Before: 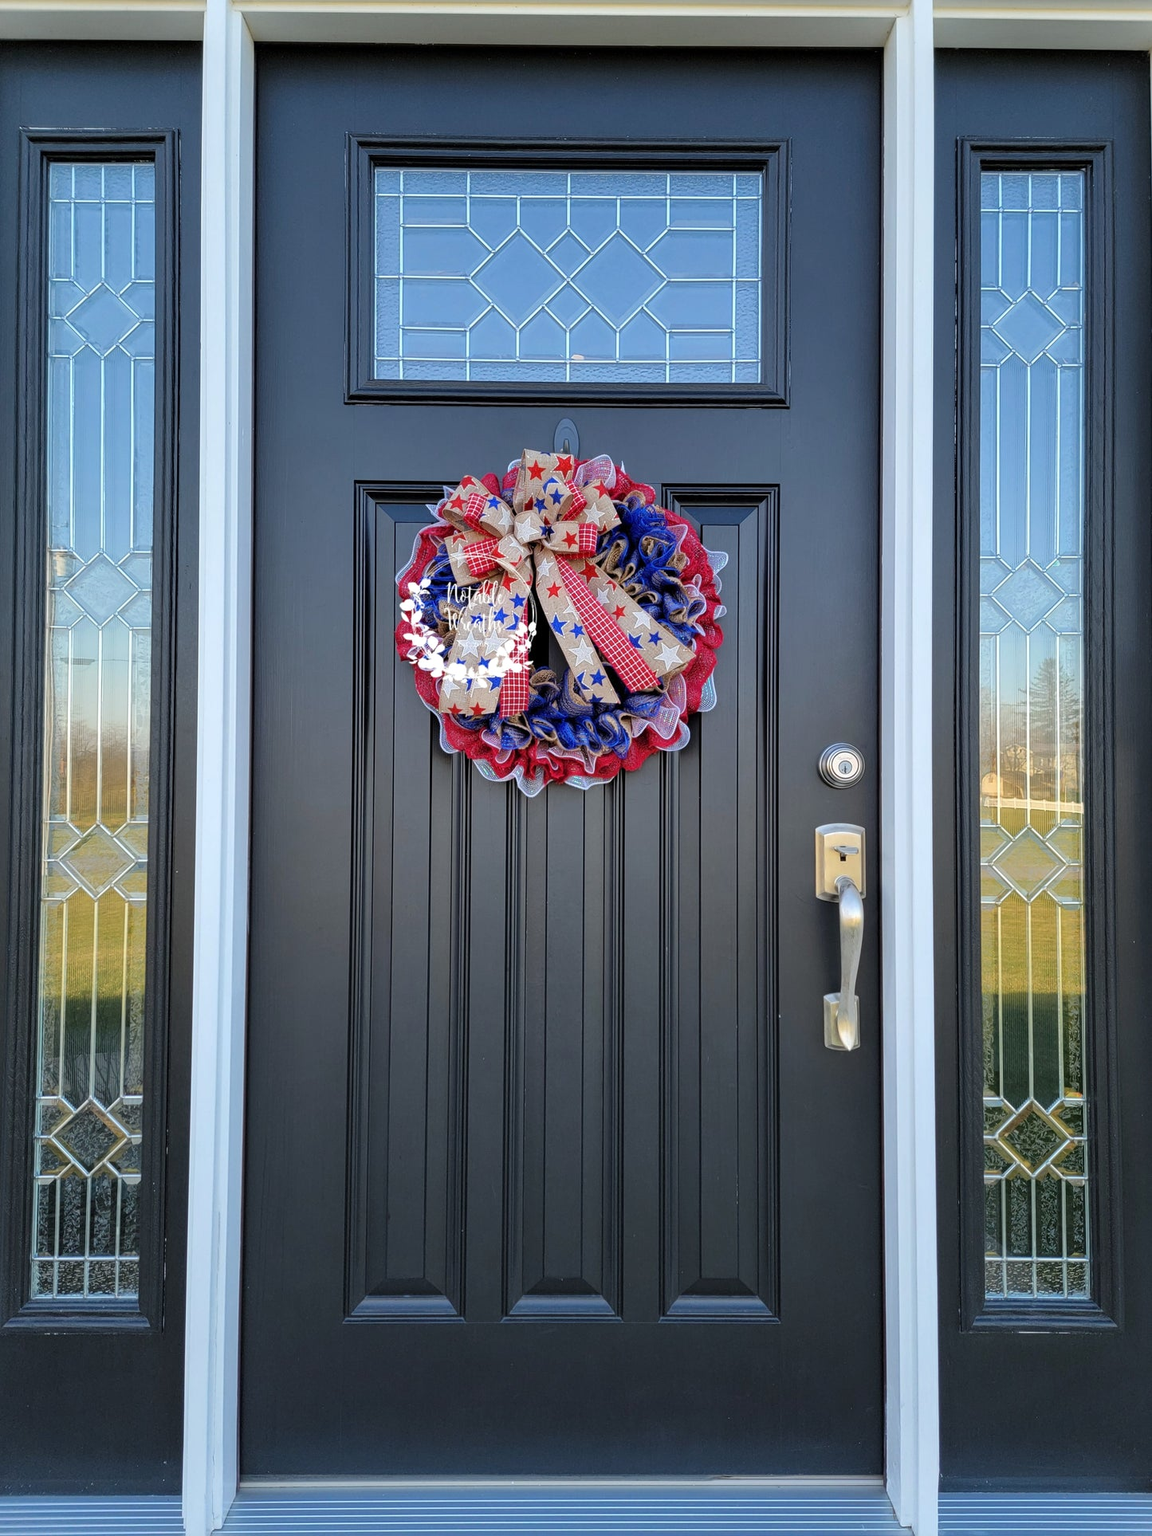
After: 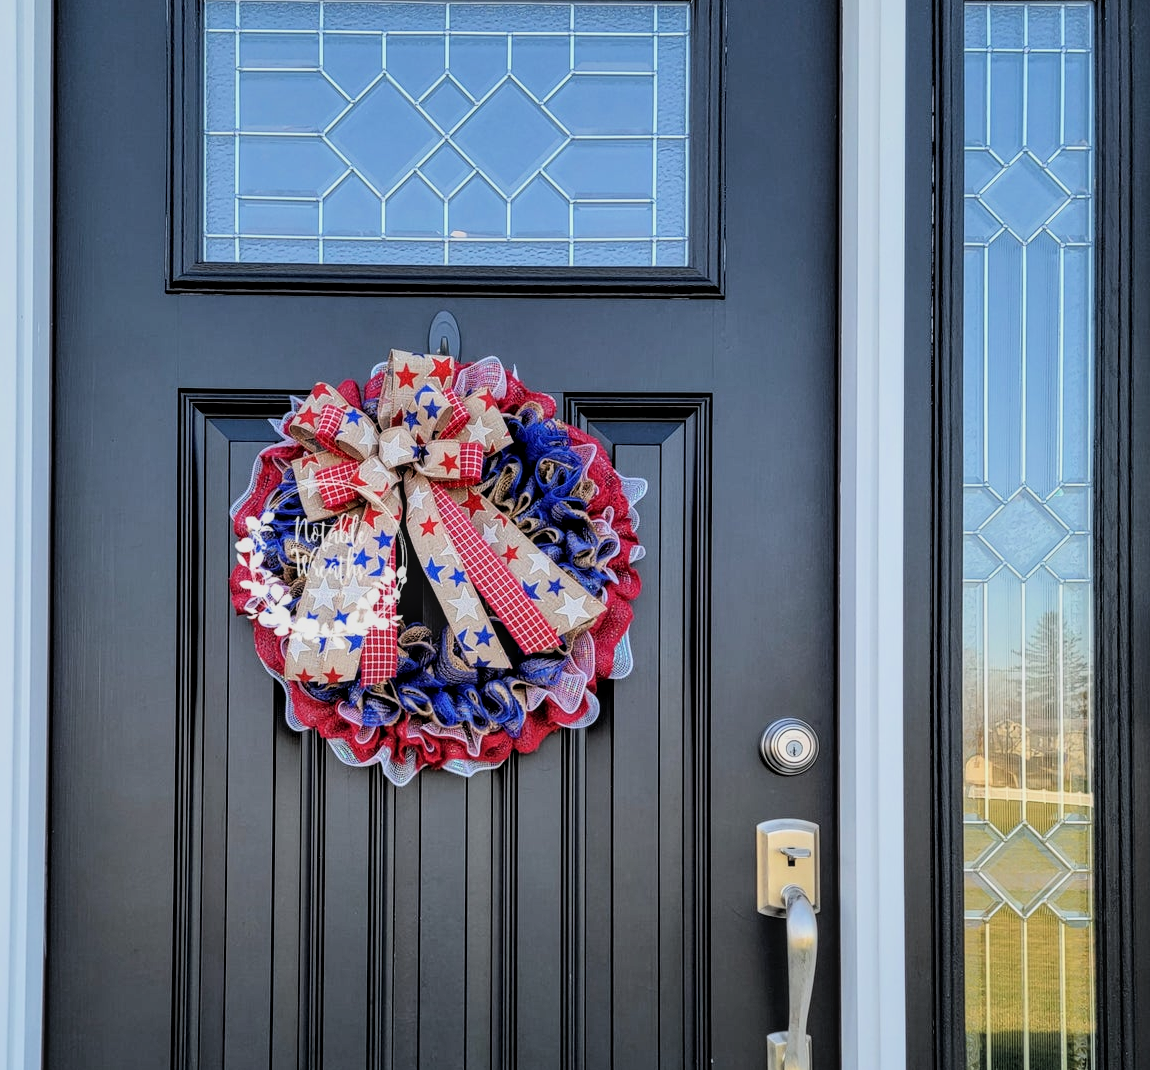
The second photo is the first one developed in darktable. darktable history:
local contrast: on, module defaults
crop: left 18.423%, top 11.122%, right 1.983%, bottom 33.348%
filmic rgb: black relative exposure -7.5 EV, white relative exposure 4.99 EV, hardness 3.32, contrast 1.3, color science v6 (2022)
